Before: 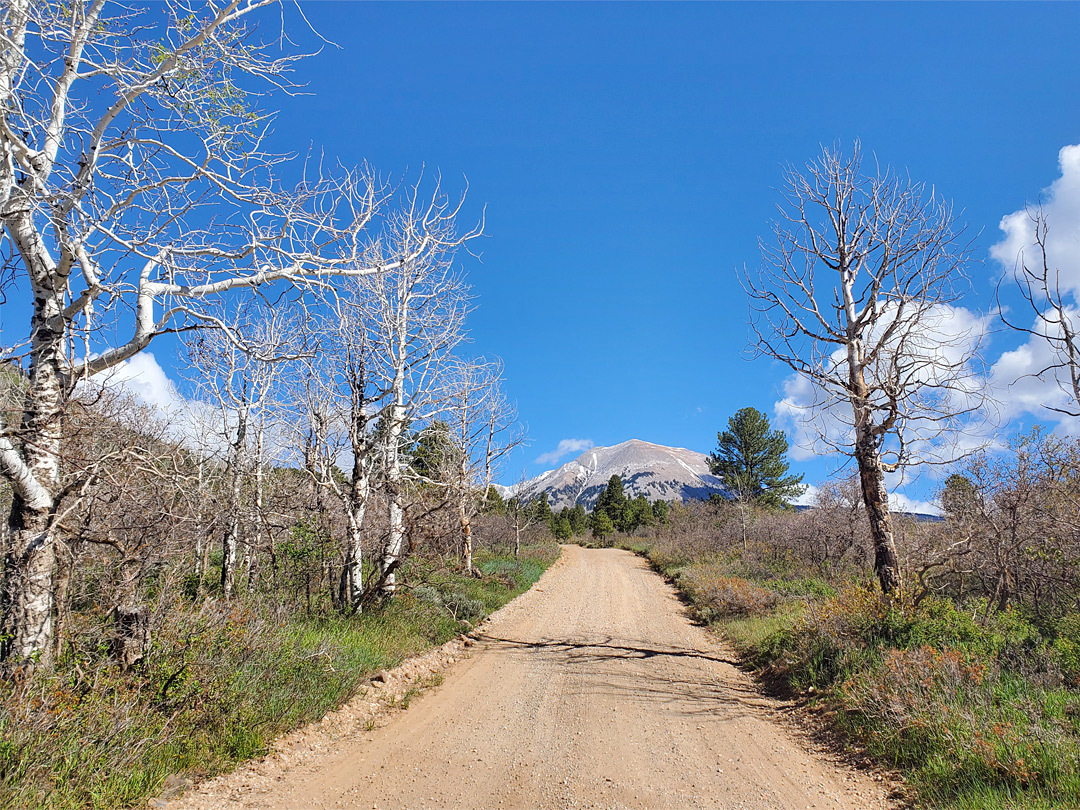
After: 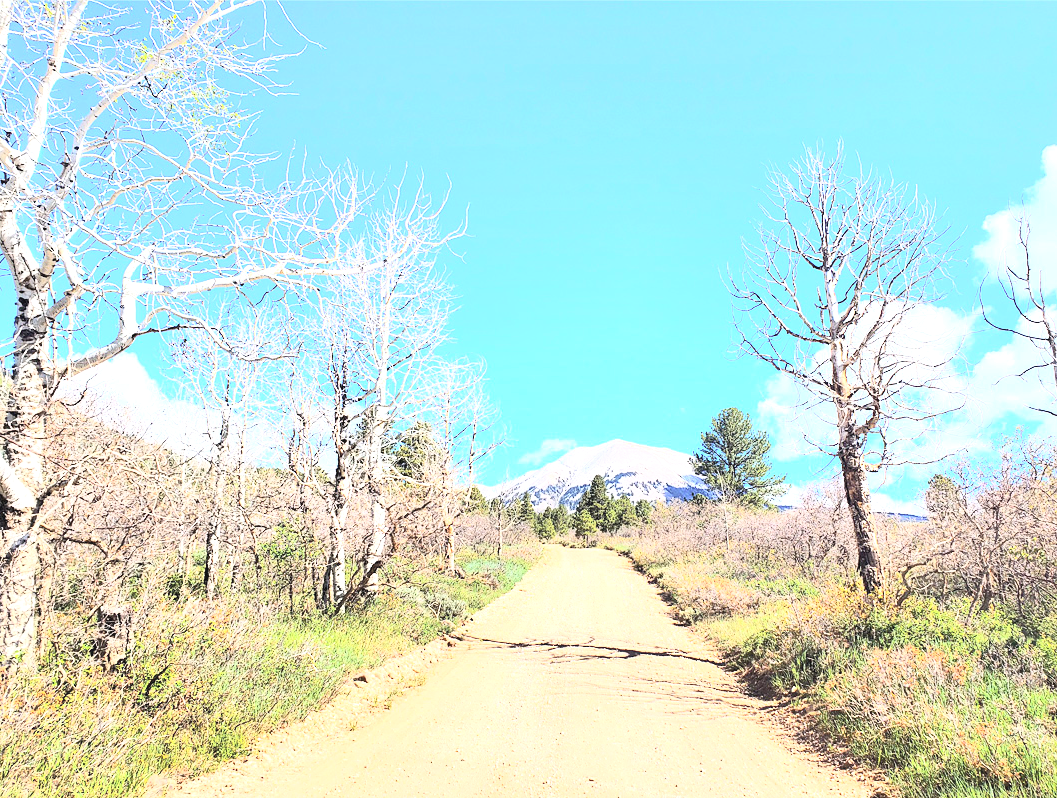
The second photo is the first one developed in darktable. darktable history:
crop and rotate: left 1.601%, right 0.516%, bottom 1.433%
exposure: black level correction 0, exposure 1.127 EV, compensate highlight preservation false
contrast brightness saturation: contrast 0.383, brightness 0.541
